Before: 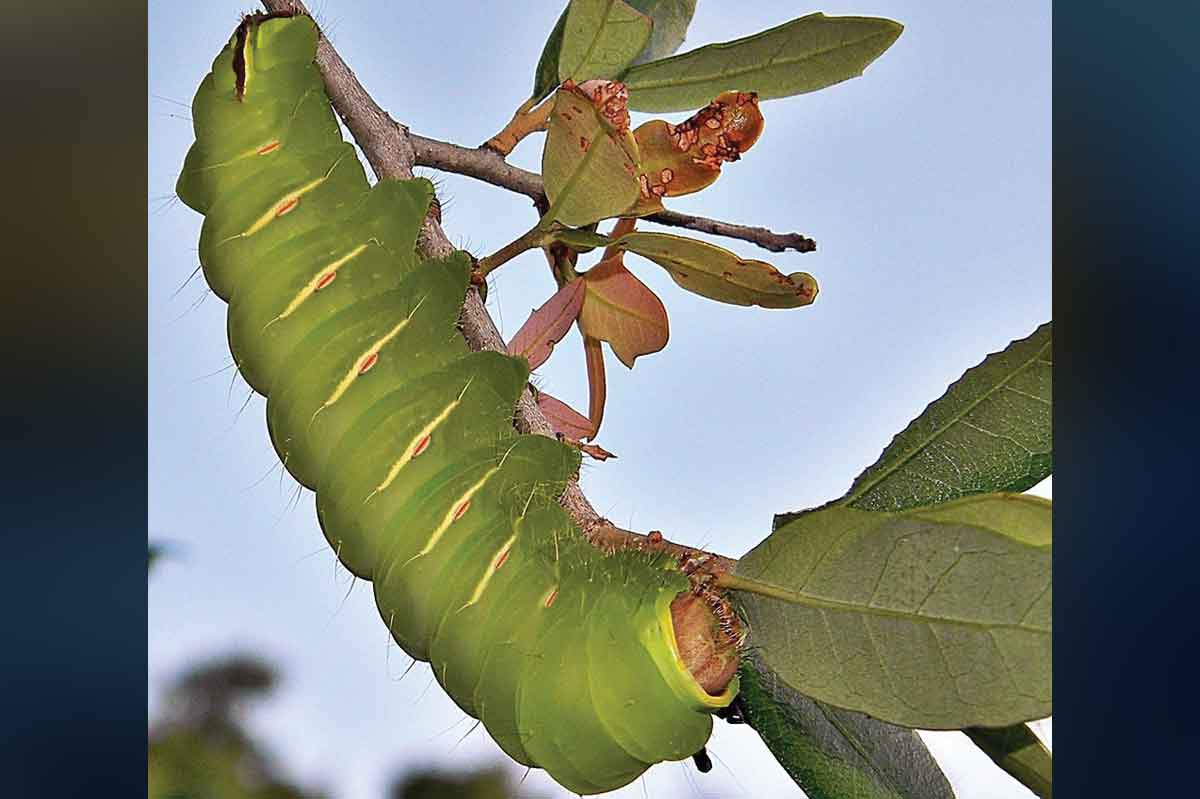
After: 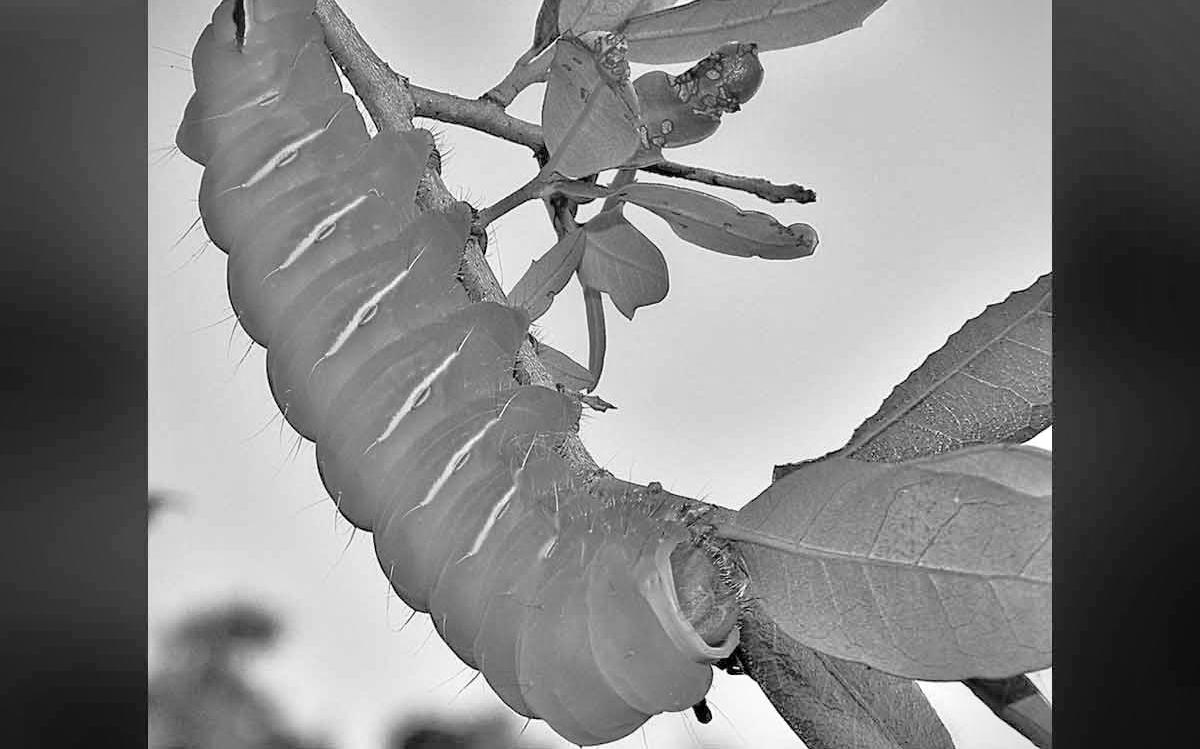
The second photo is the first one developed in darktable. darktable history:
shadows and highlights: shadows -30, highlights 30
tone equalizer: -7 EV 0.15 EV, -6 EV 0.6 EV, -5 EV 1.15 EV, -4 EV 1.33 EV, -3 EV 1.15 EV, -2 EV 0.6 EV, -1 EV 0.15 EV, mask exposure compensation -0.5 EV
monochrome: a -11.7, b 1.62, size 0.5, highlights 0.38
vignetting: fall-off start 74.49%, fall-off radius 65.9%, brightness -0.628, saturation -0.68
crop and rotate: top 6.25%
